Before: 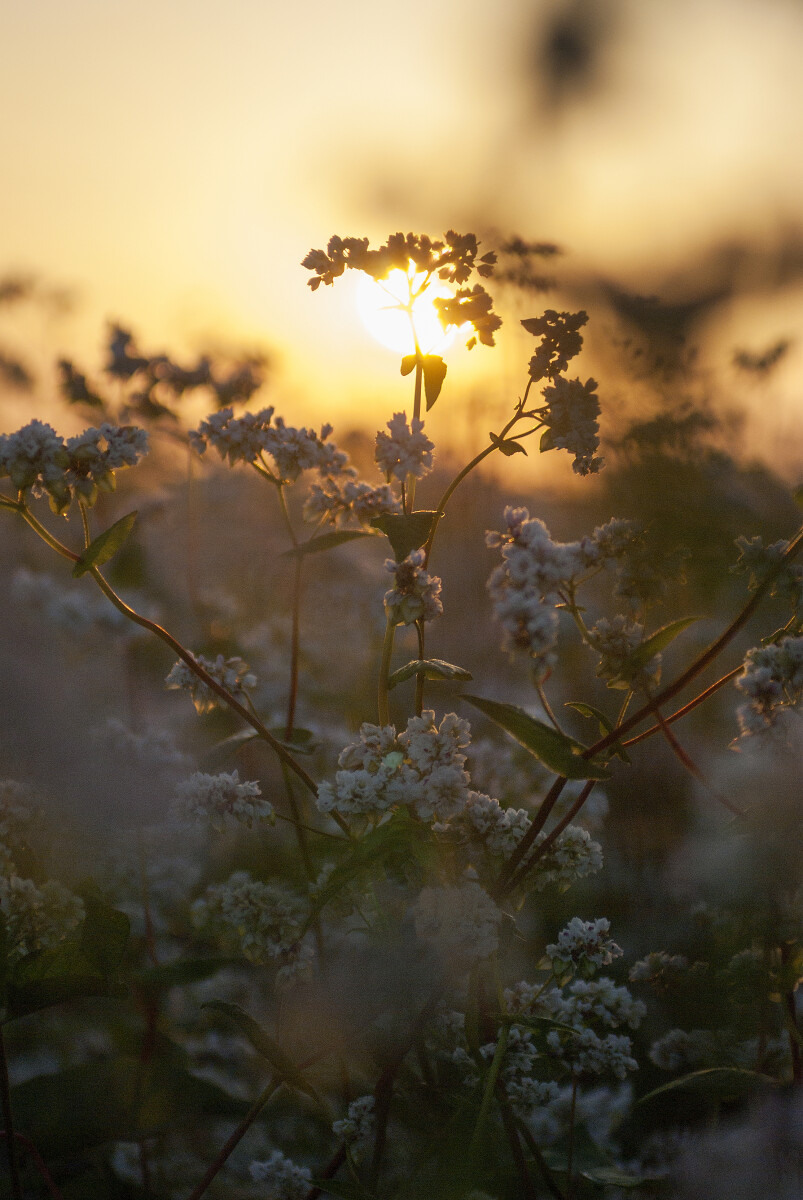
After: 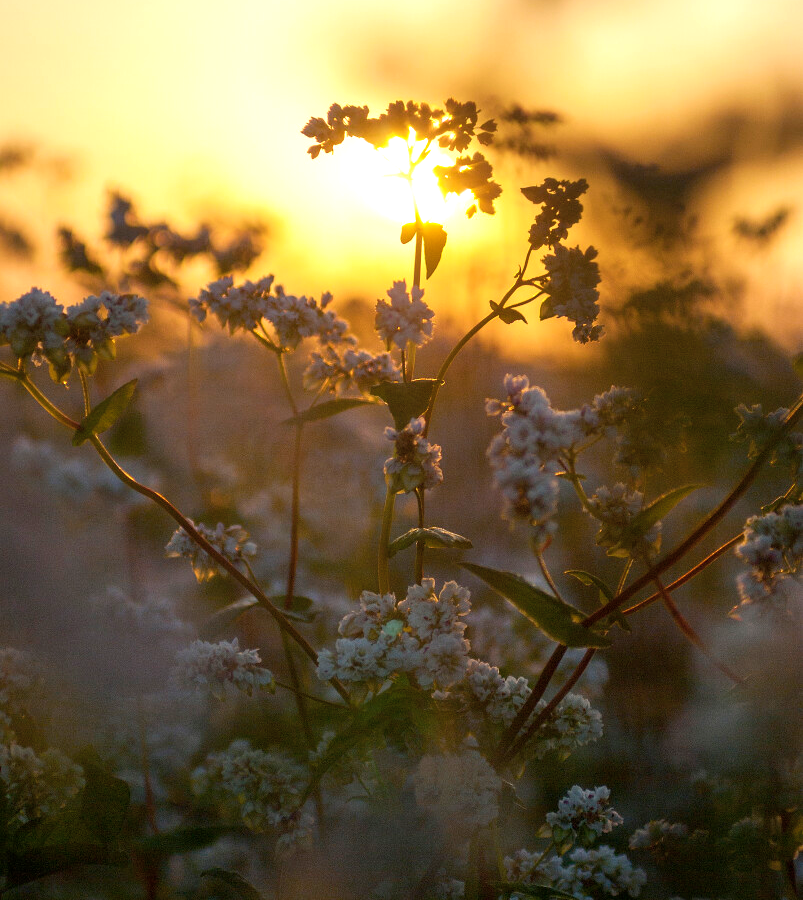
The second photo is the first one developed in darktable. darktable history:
contrast brightness saturation: contrast 0.06, brightness -0.01, saturation -0.23
exposure: exposure 0.376 EV, compensate highlight preservation false
crop: top 11.038%, bottom 13.962%
color balance rgb: perceptual saturation grading › global saturation 30%, global vibrance 20%
